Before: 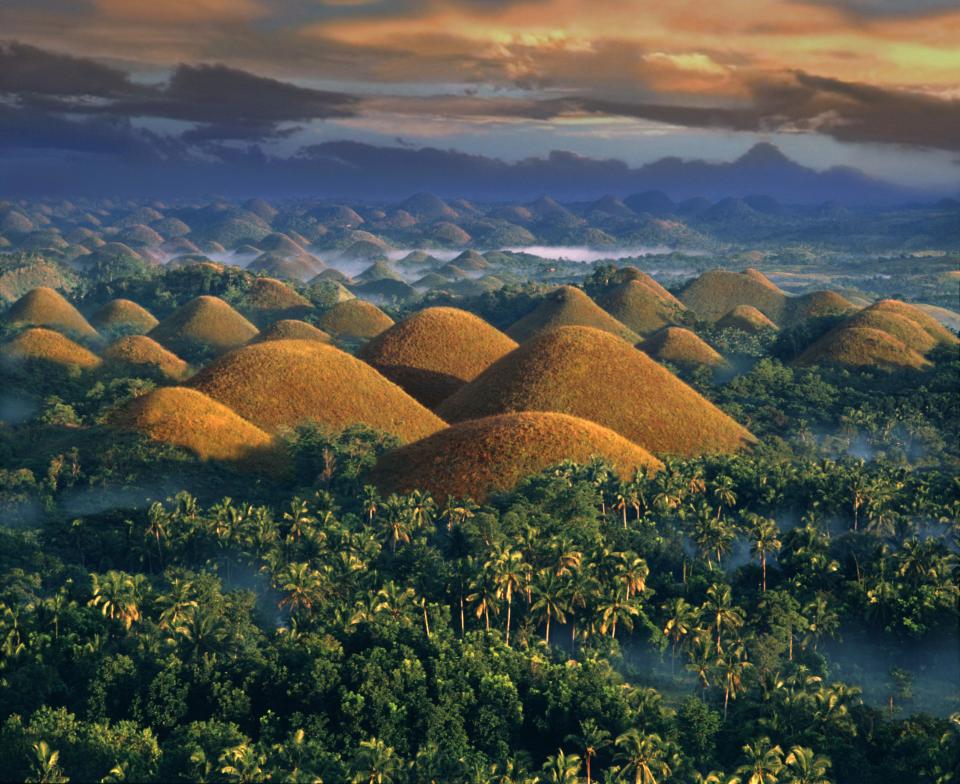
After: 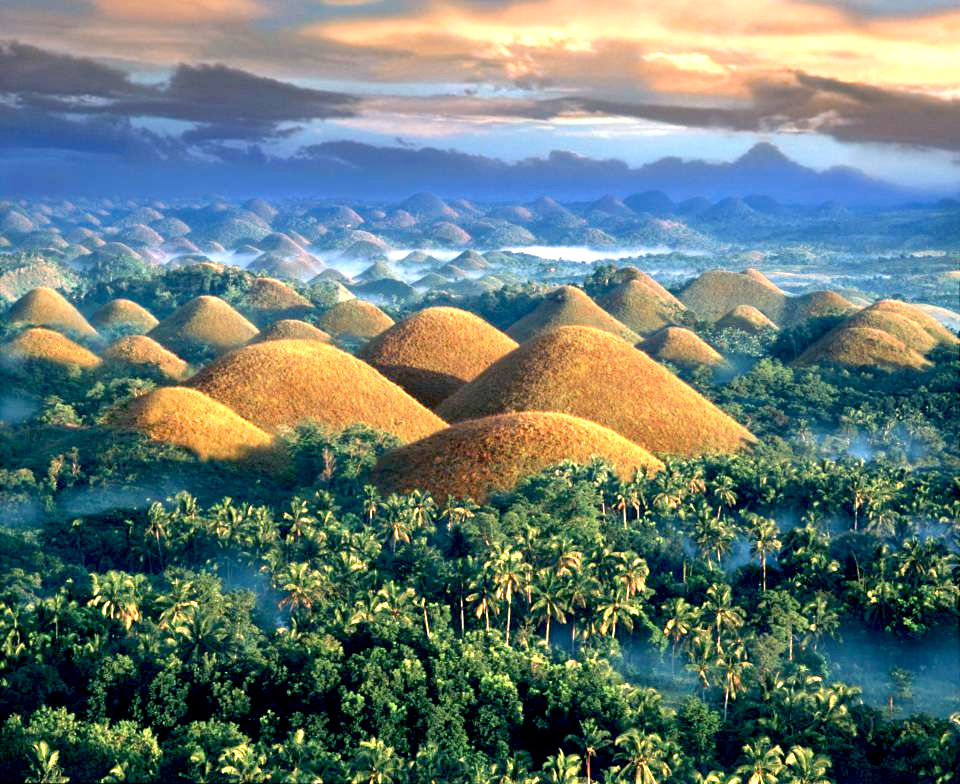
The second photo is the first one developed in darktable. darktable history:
exposure: black level correction 0.009, exposure 1.434 EV, compensate highlight preservation false
color correction: highlights a* -3.79, highlights b* -10.74
